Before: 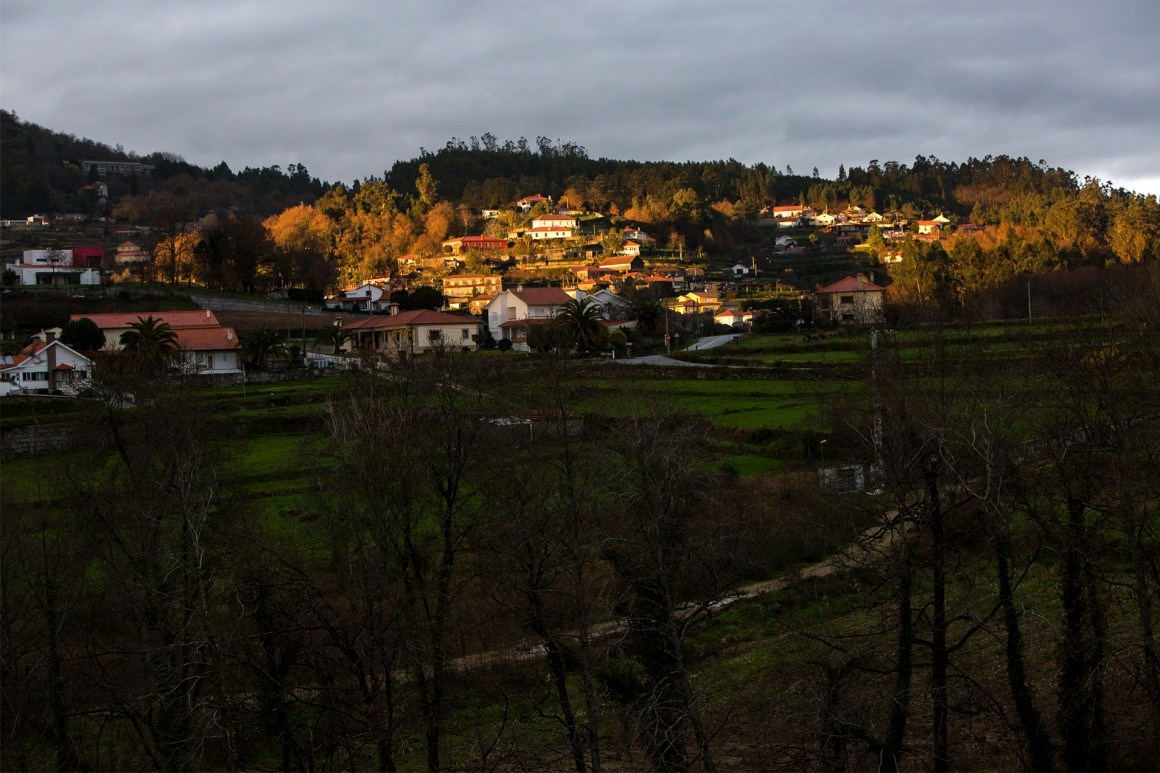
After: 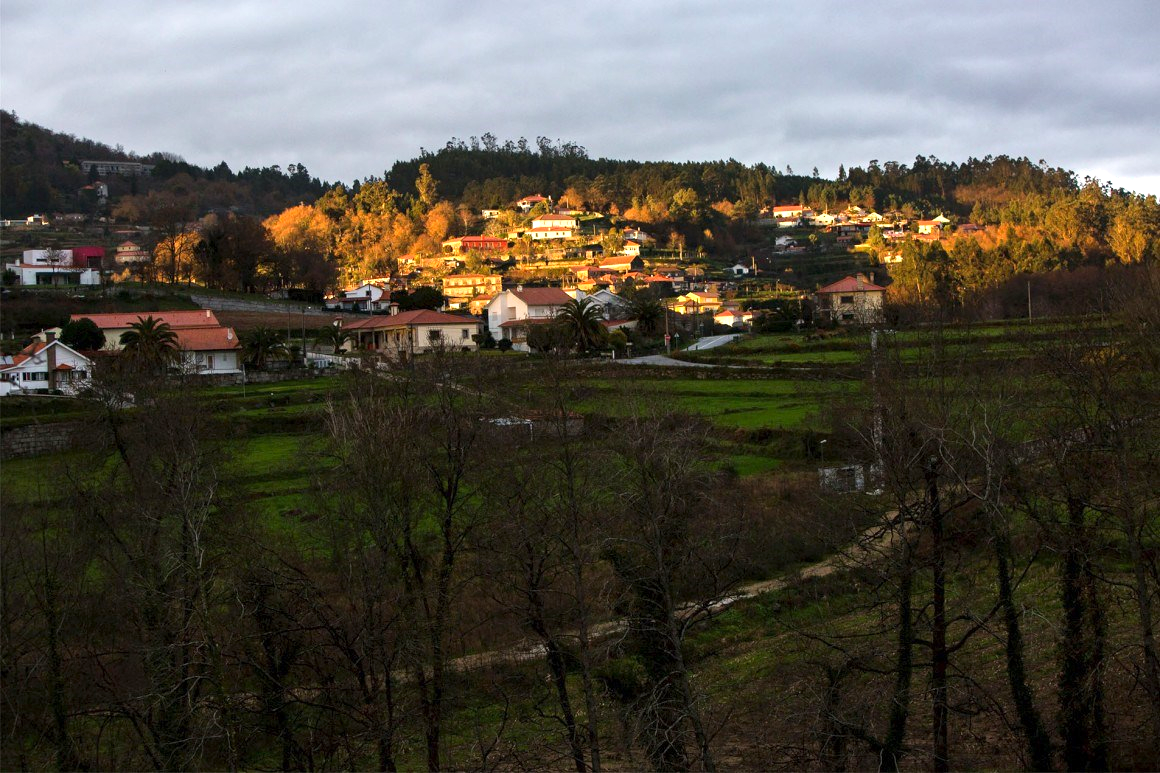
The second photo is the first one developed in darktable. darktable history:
exposure: exposure 0.921 EV, compensate highlight preservation false
tone equalizer: -8 EV -0.002 EV, -7 EV 0.005 EV, -6 EV -0.009 EV, -5 EV 0.011 EV, -4 EV -0.012 EV, -3 EV 0.007 EV, -2 EV -0.062 EV, -1 EV -0.293 EV, +0 EV -0.582 EV, smoothing diameter 2%, edges refinement/feathering 20, mask exposure compensation -1.57 EV, filter diffusion 5
